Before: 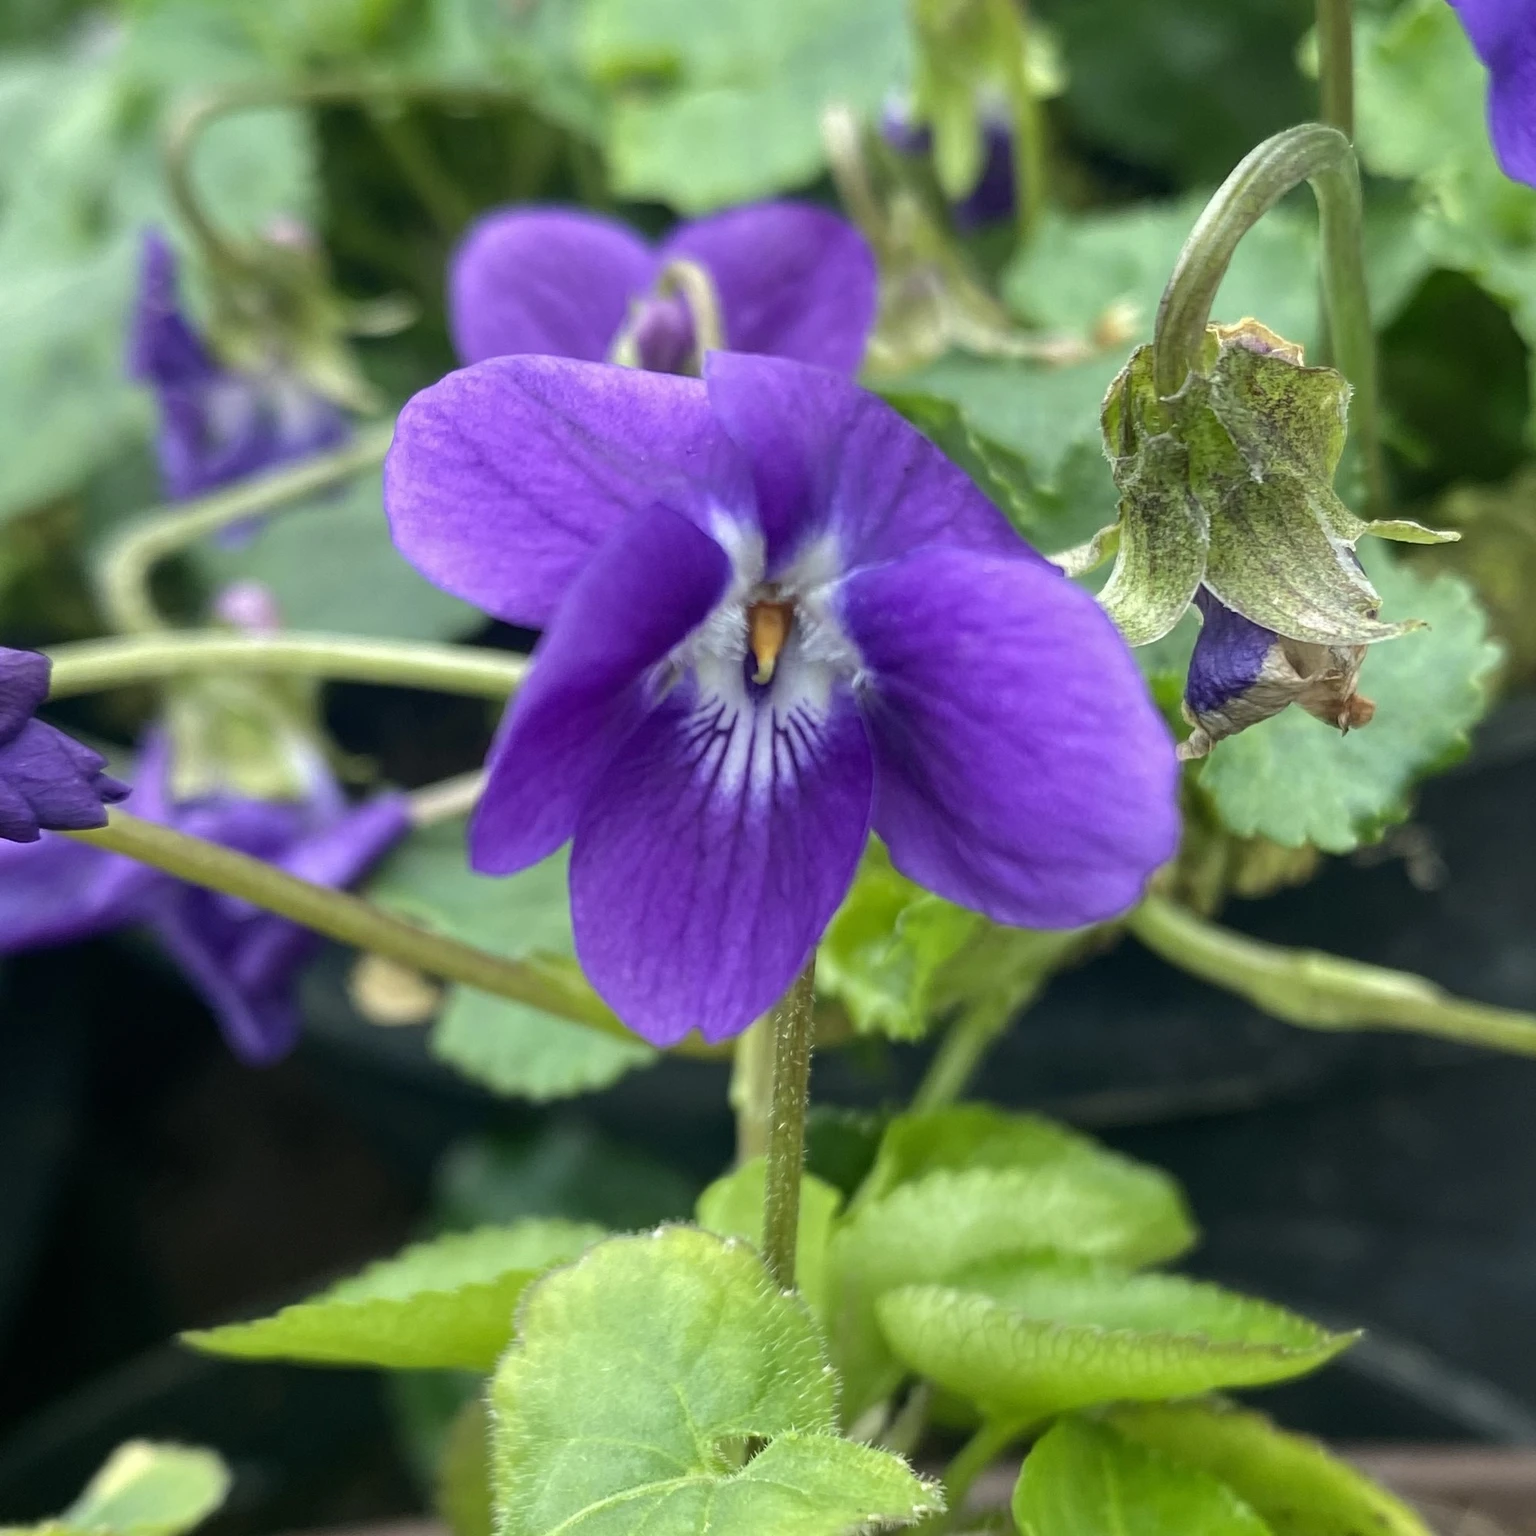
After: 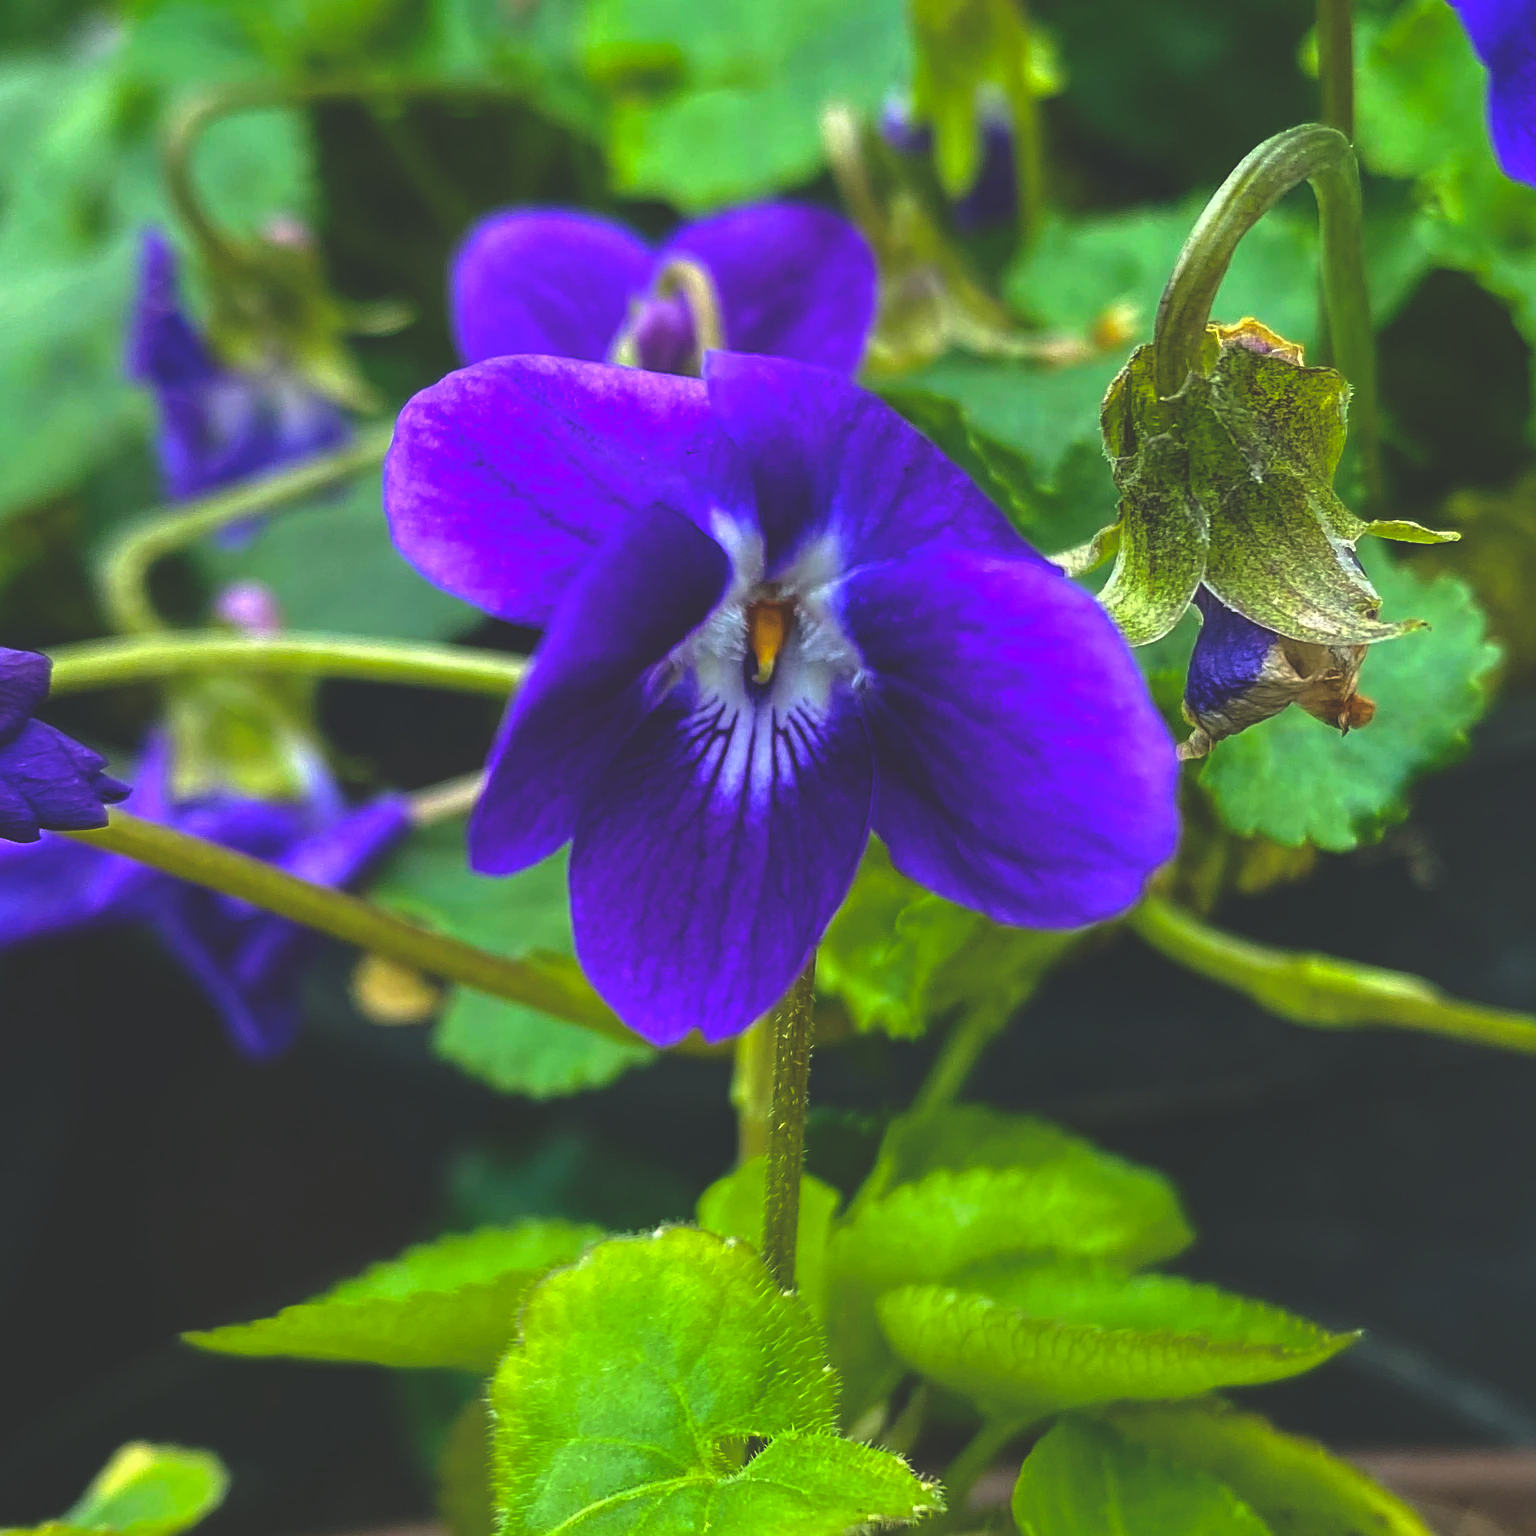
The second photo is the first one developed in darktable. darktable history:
rgb curve: curves: ch0 [(0, 0.186) (0.314, 0.284) (0.775, 0.708) (1, 1)], compensate middle gray true, preserve colors none
color balance rgb: linear chroma grading › global chroma 25%, perceptual saturation grading › global saturation 50%
sharpen: on, module defaults
